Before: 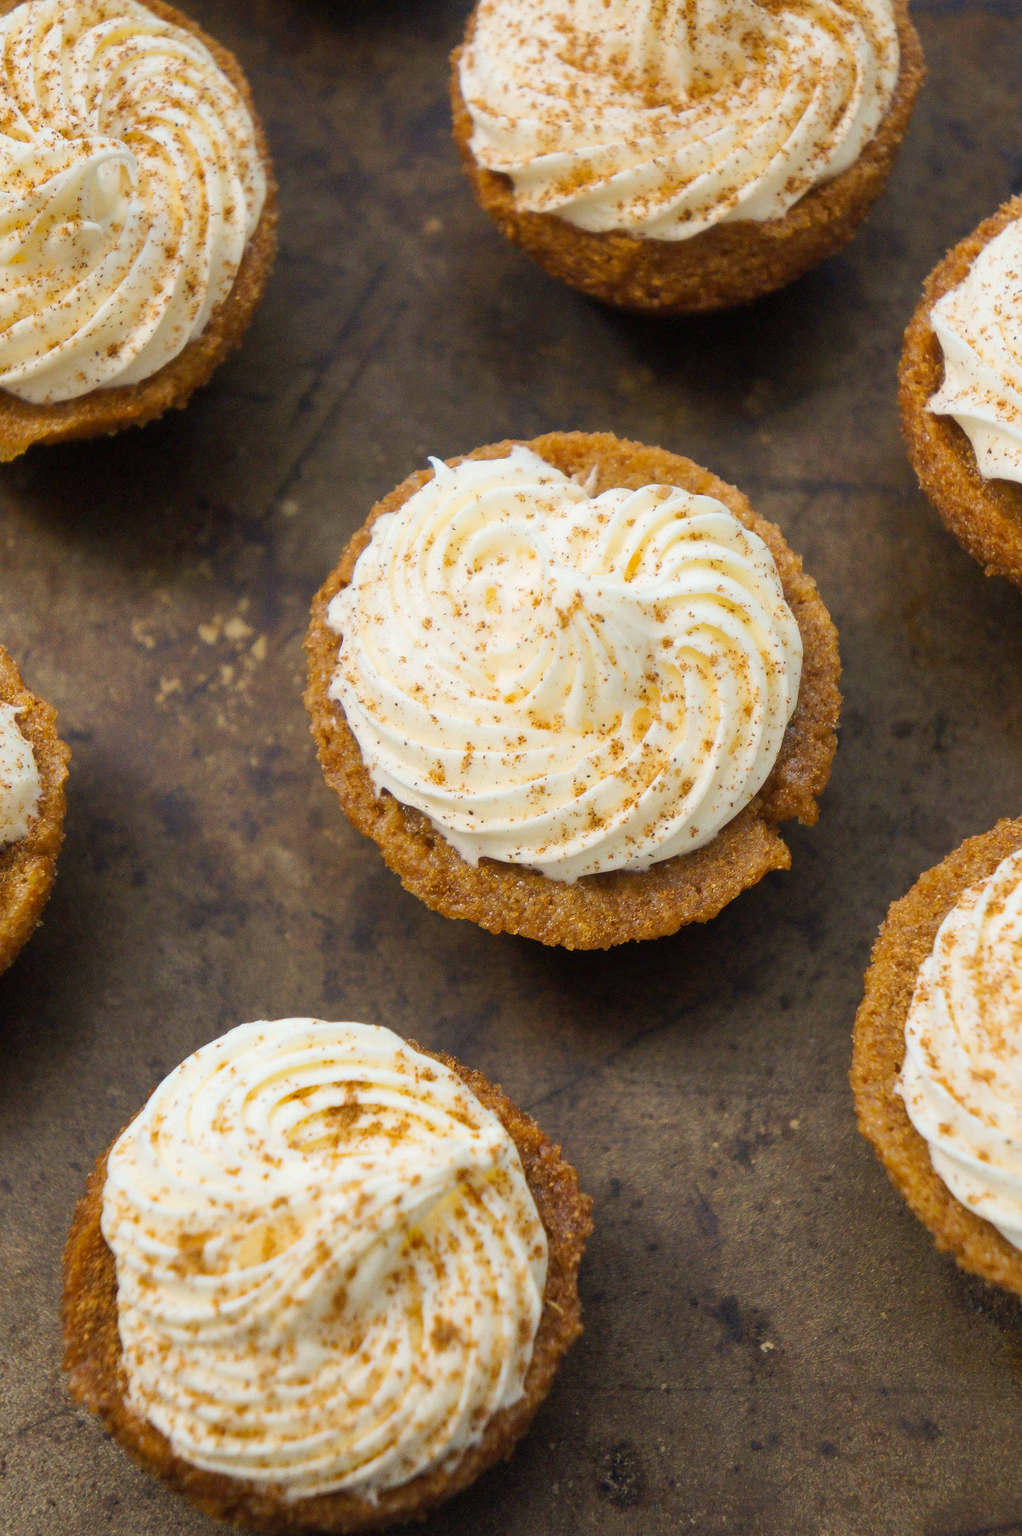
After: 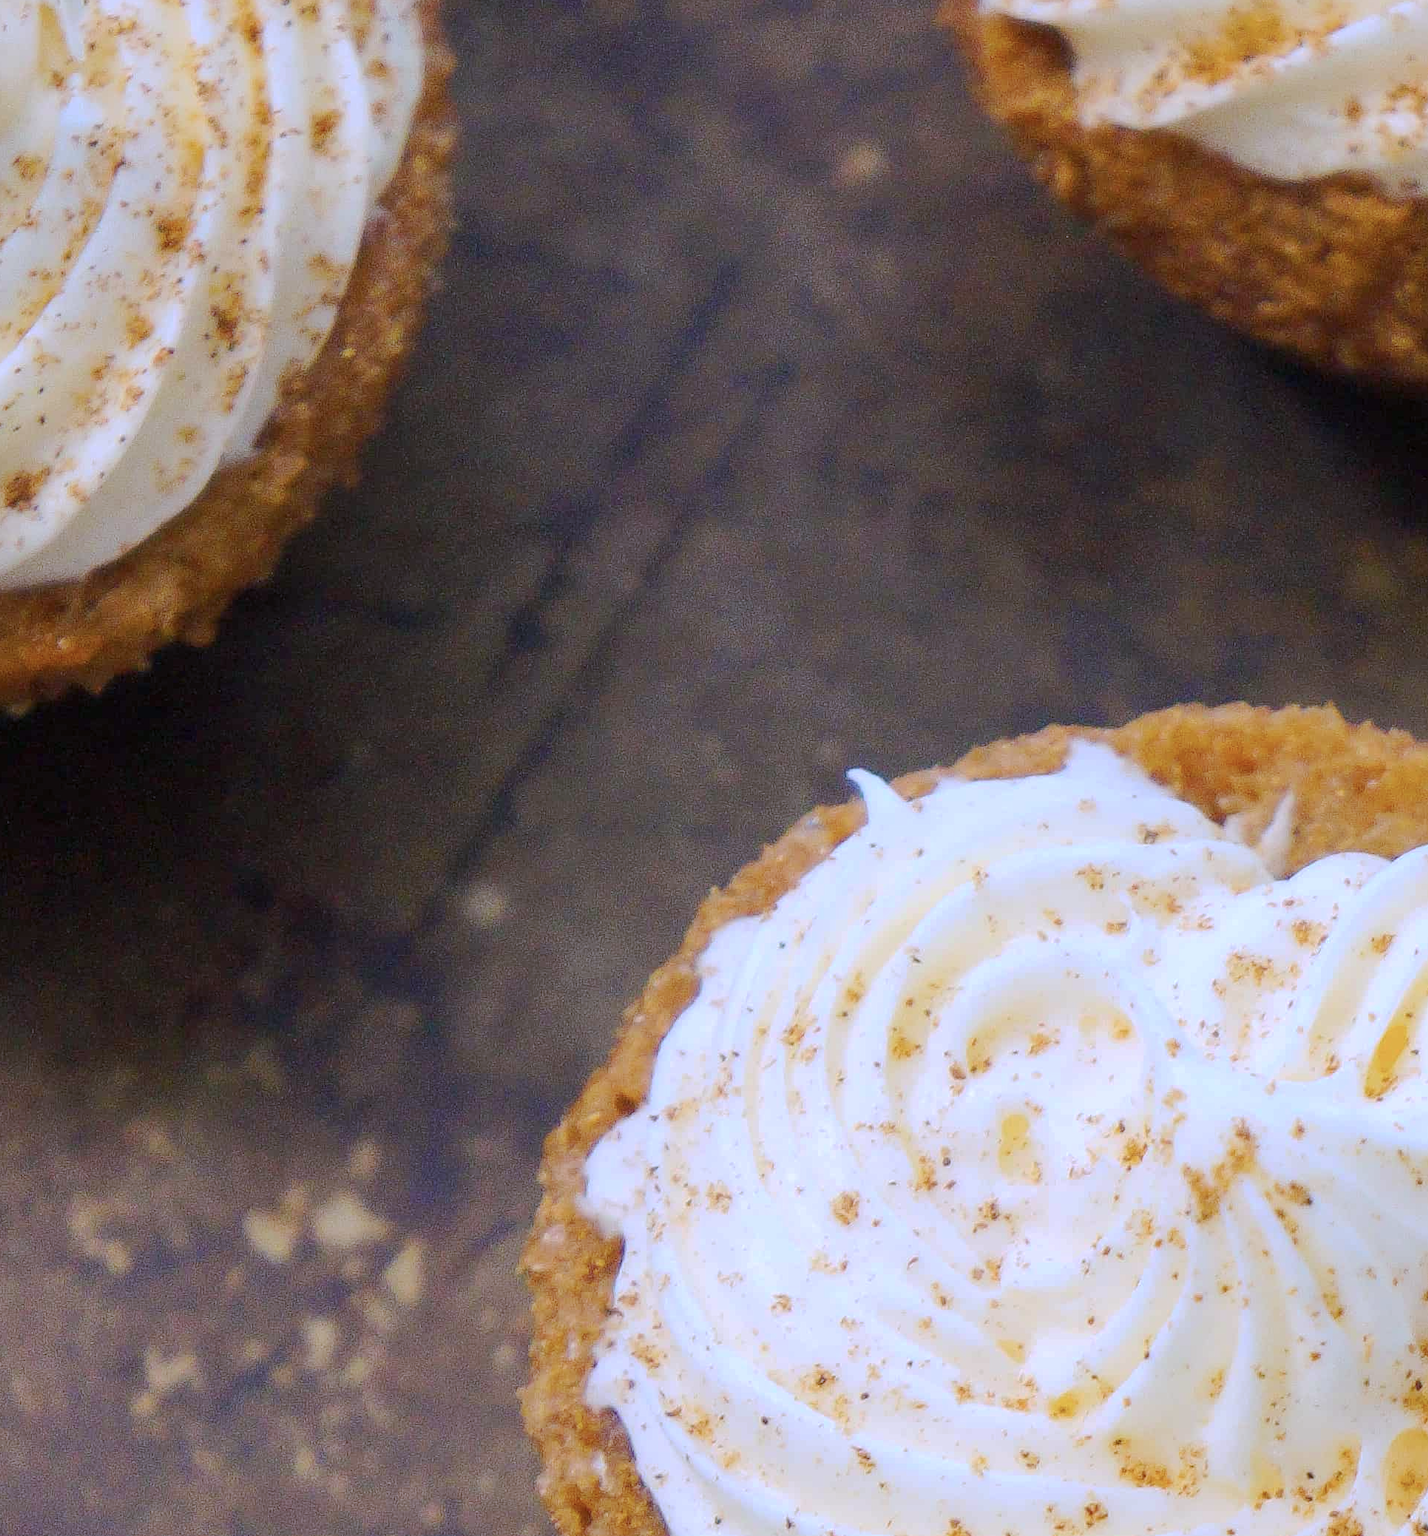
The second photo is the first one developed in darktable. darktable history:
crop: left 10.307%, top 10.652%, right 36.508%, bottom 51.279%
base curve: curves: ch0 [(0, 0) (0.235, 0.266) (0.503, 0.496) (0.786, 0.72) (1, 1)], exposure shift 0.01, preserve colors none
color calibration: illuminant as shot in camera, x 0.379, y 0.395, temperature 4133.1 K, saturation algorithm version 1 (2020)
